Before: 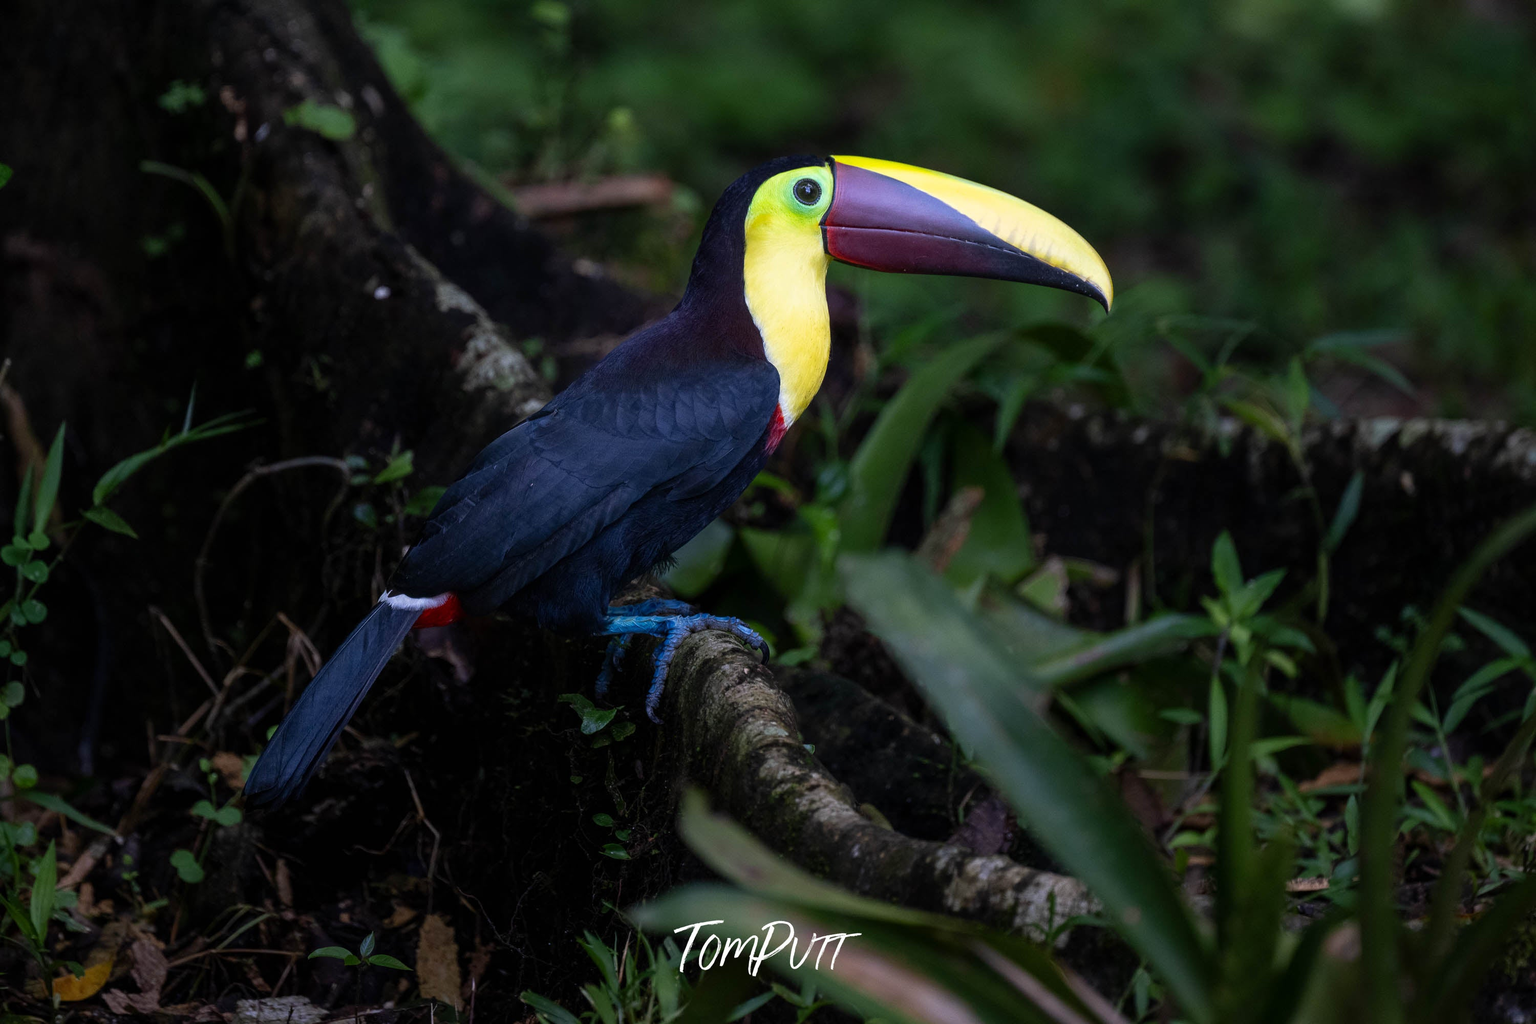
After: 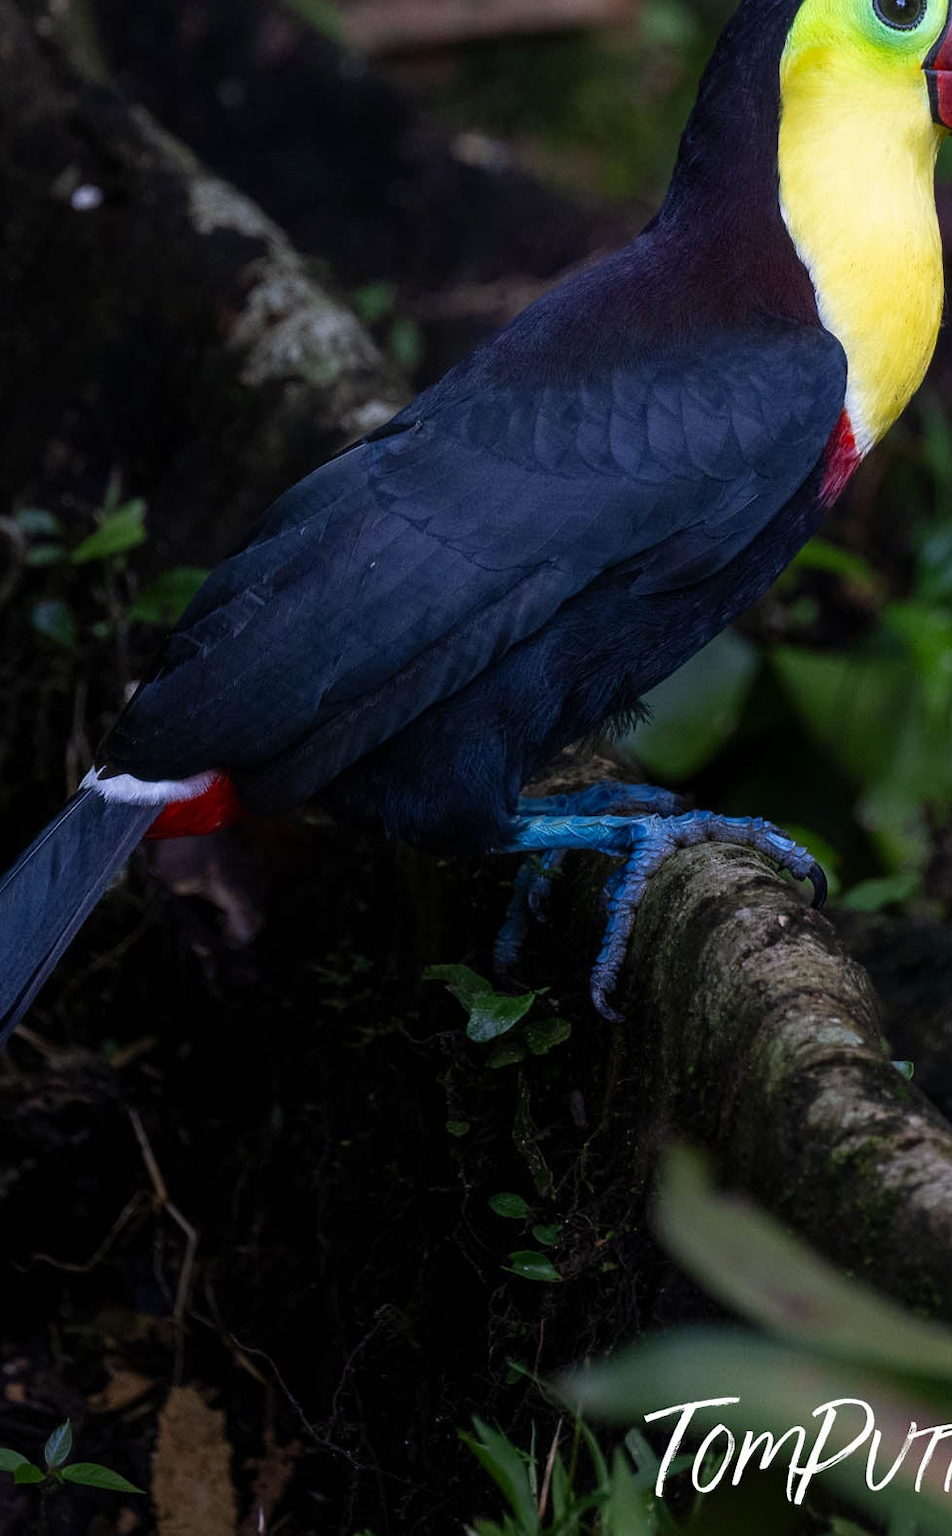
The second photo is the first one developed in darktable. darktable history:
crop and rotate: left 21.95%, top 18.532%, right 45.595%, bottom 2.99%
